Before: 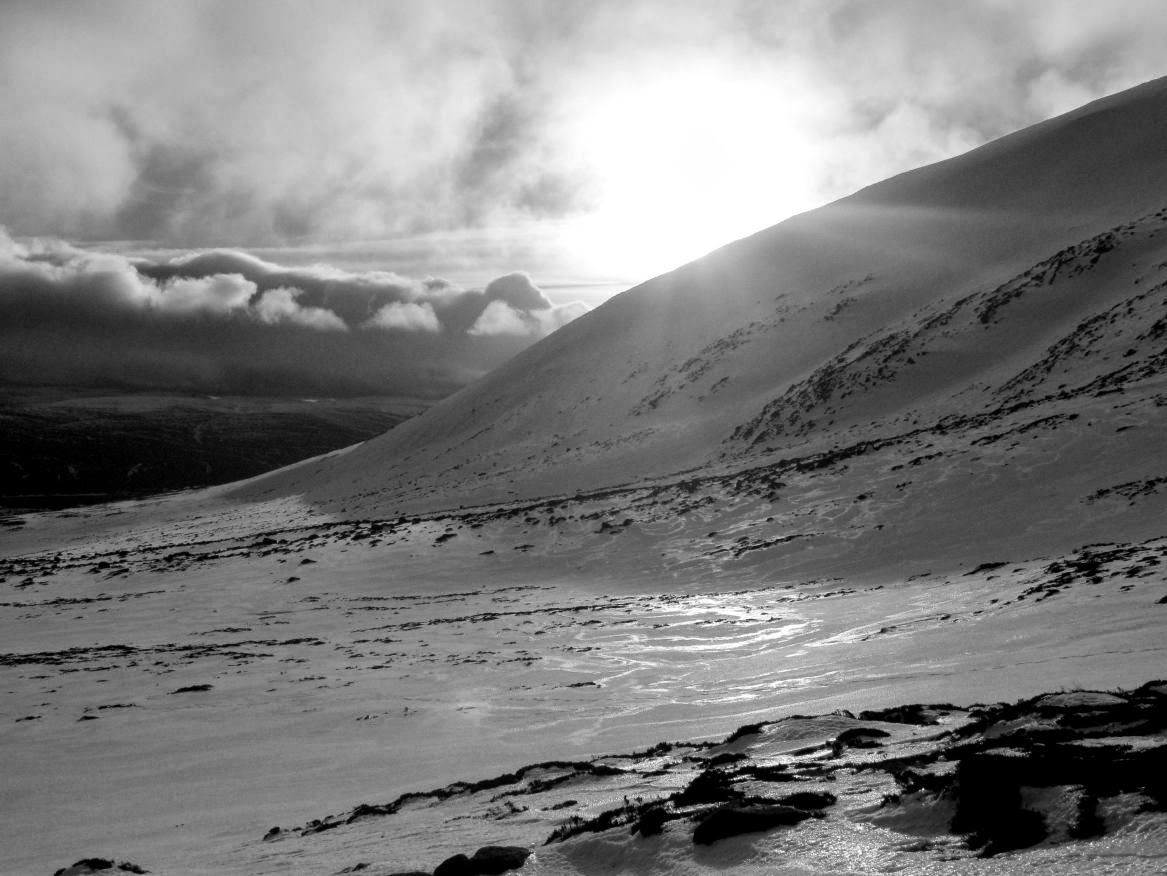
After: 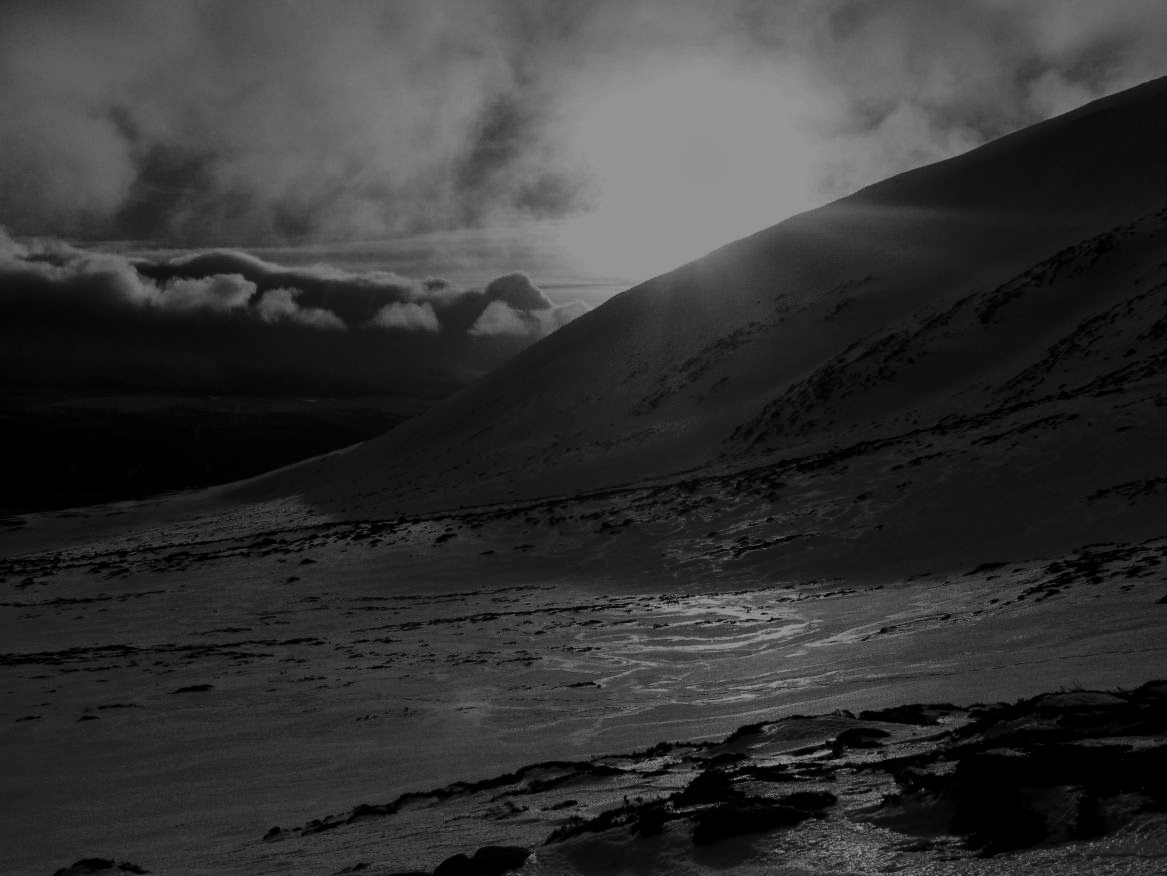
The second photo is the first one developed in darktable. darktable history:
base curve: curves: ch0 [(0, 0) (0.036, 0.025) (0.121, 0.166) (0.206, 0.329) (0.605, 0.79) (1, 1)], preserve colors none
exposure: exposure -2.446 EV, compensate highlight preservation false
monochrome: on, module defaults
